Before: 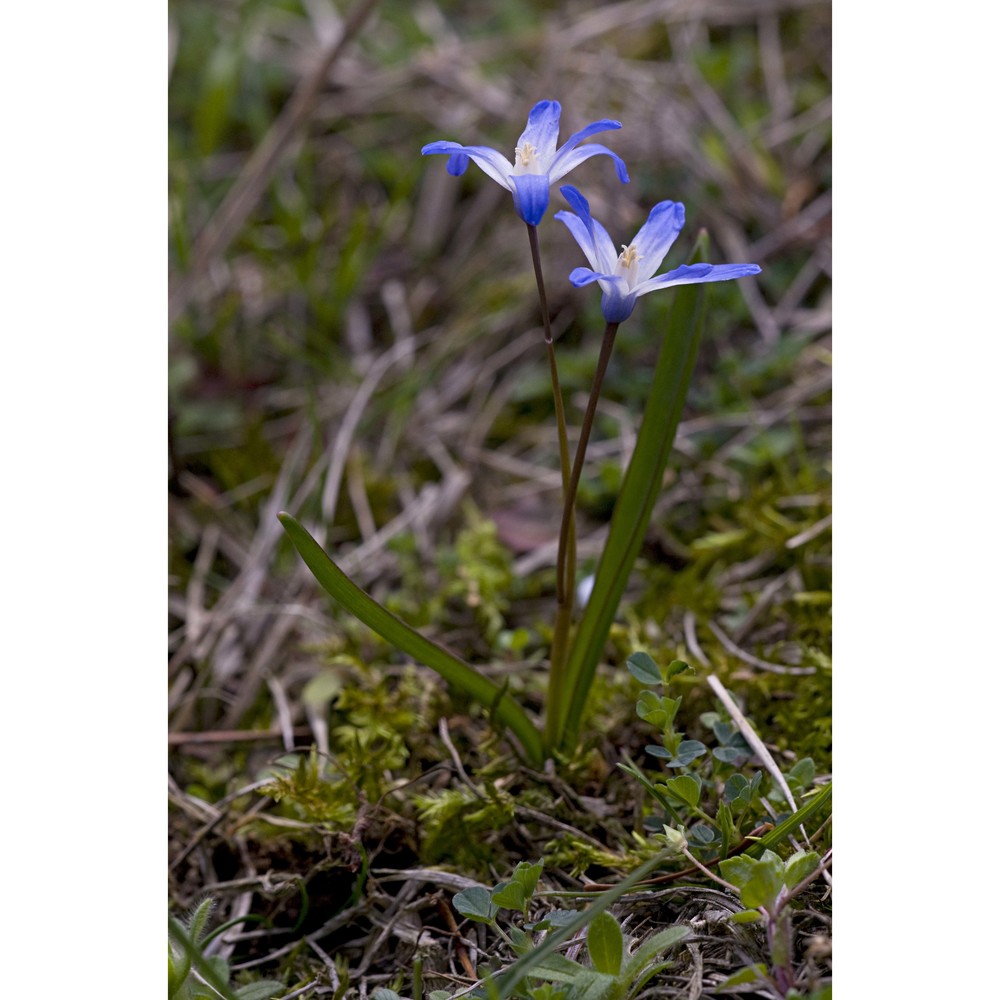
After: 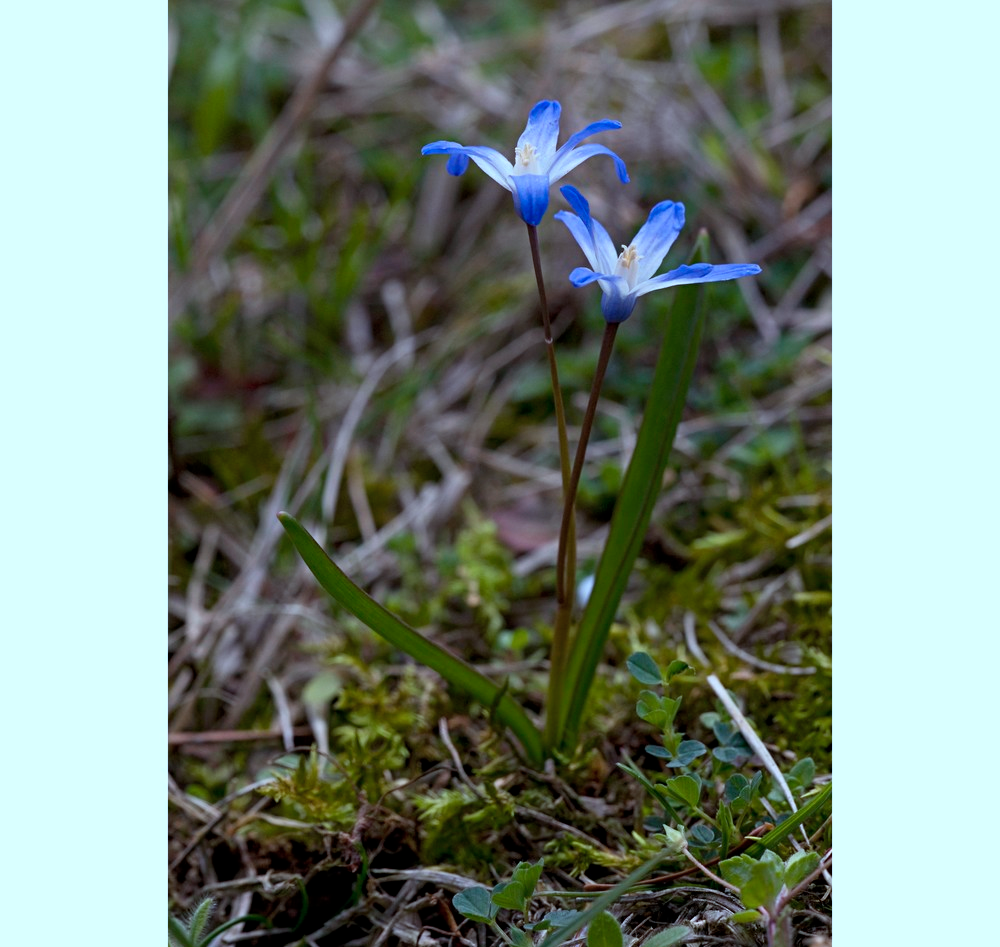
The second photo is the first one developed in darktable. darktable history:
color correction: highlights a* -11.65, highlights b* -14.85
exposure: compensate highlight preservation false
crop and rotate: top 0.014%, bottom 5.195%
